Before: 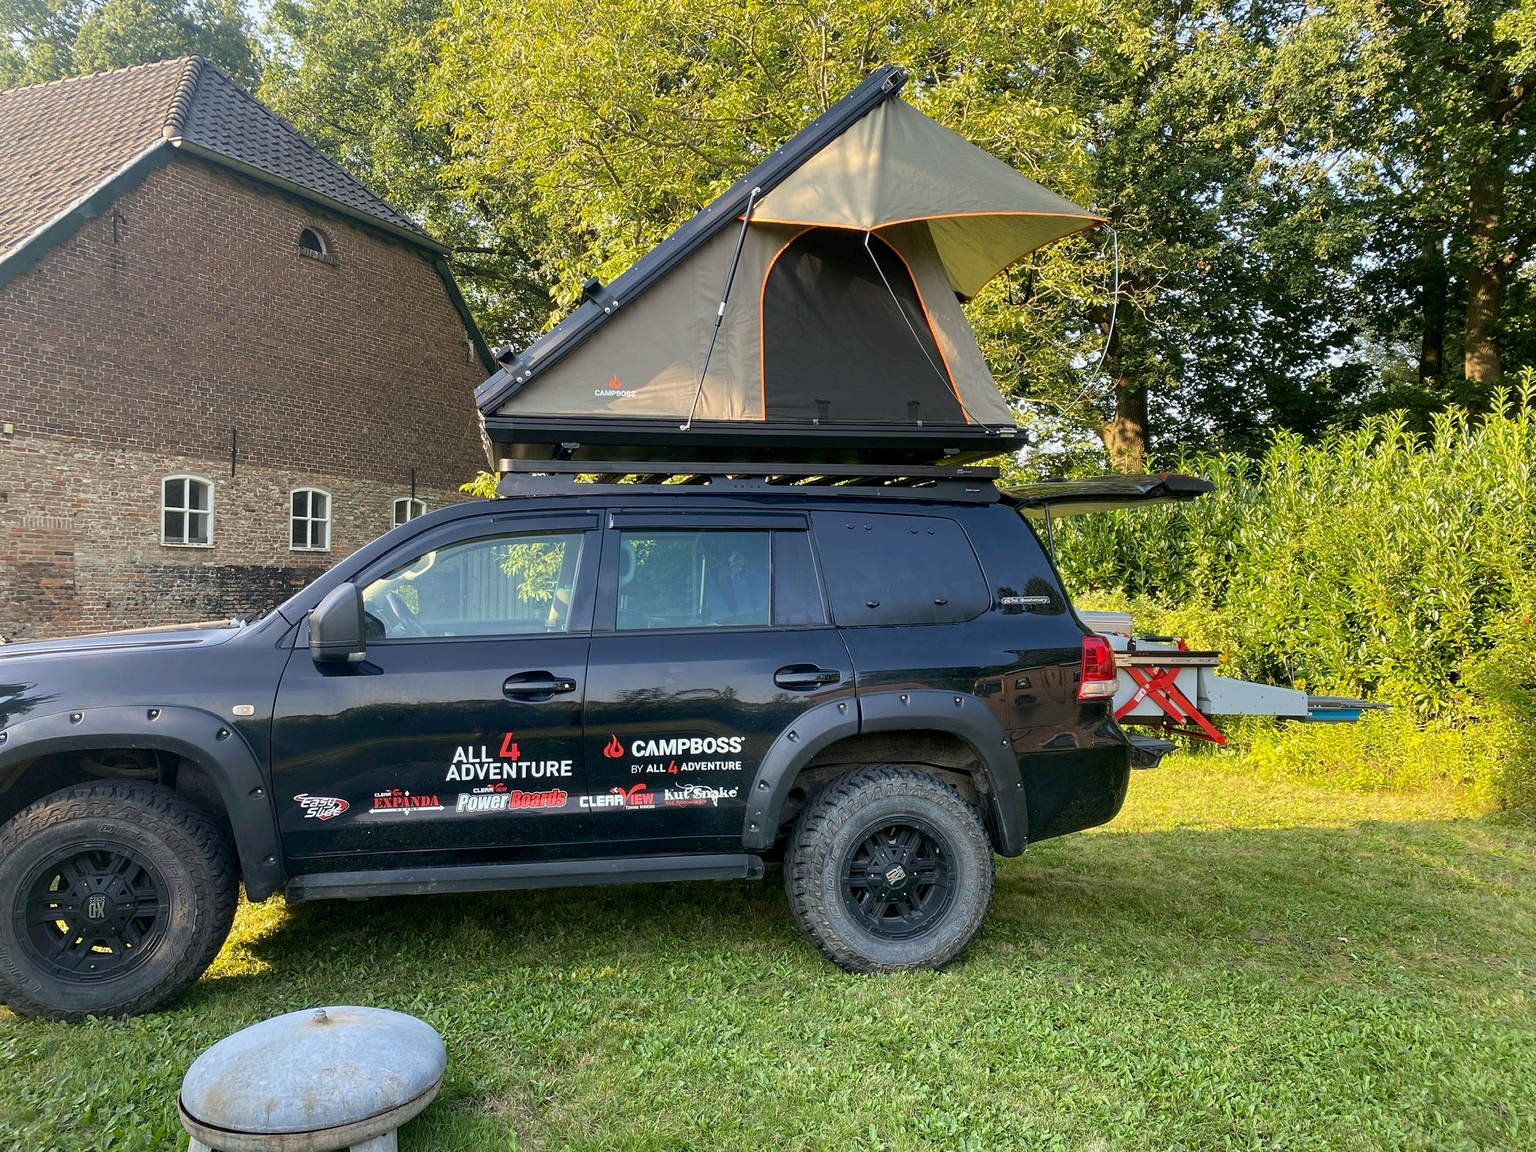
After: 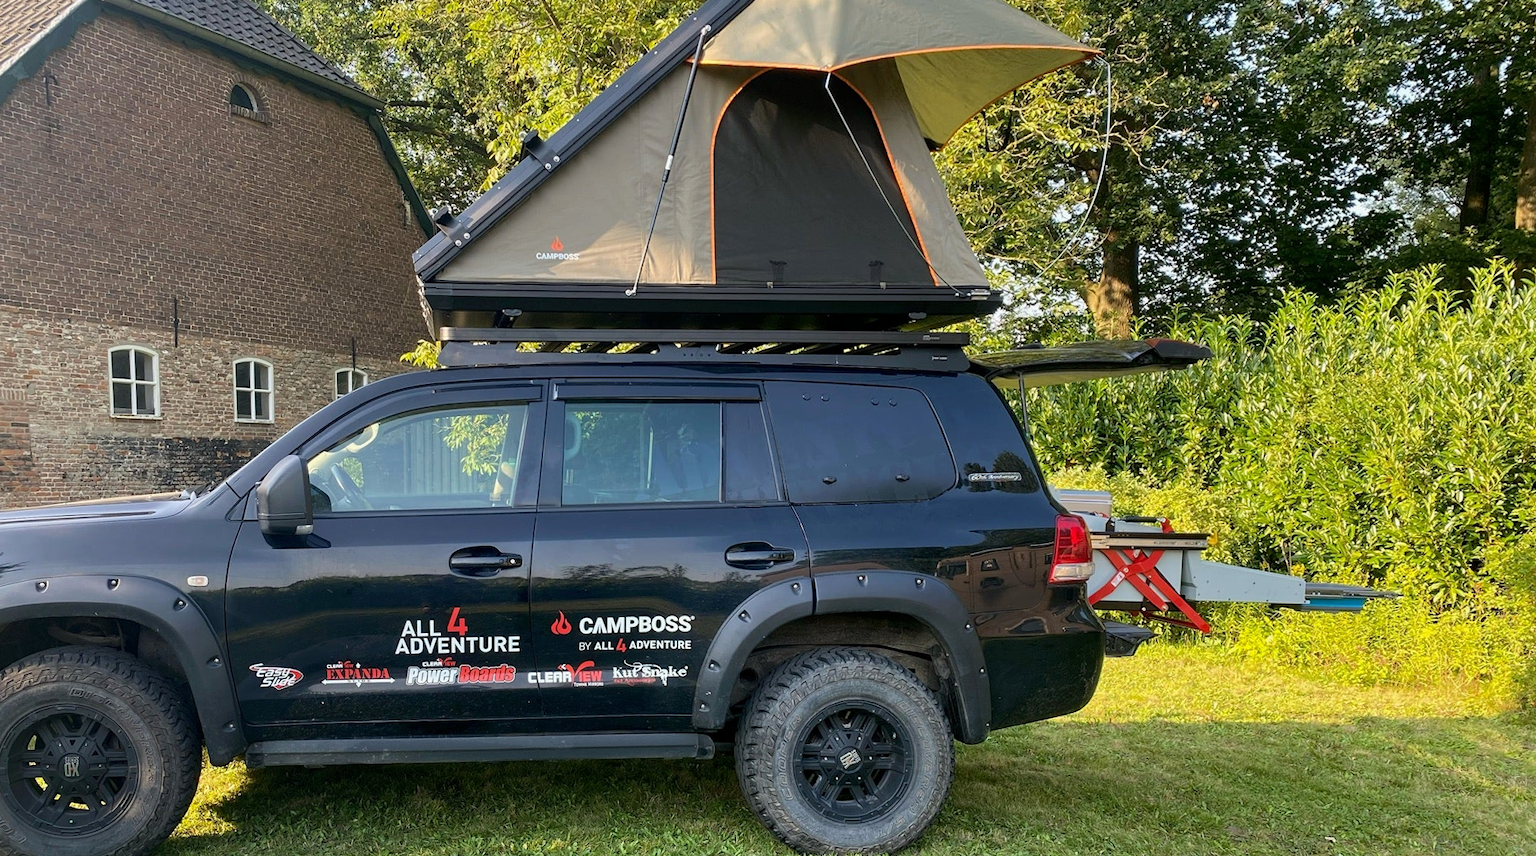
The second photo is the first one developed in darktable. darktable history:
rotate and perspective: rotation 0.062°, lens shift (vertical) 0.115, lens shift (horizontal) -0.133, crop left 0.047, crop right 0.94, crop top 0.061, crop bottom 0.94
crop: top 13.819%, bottom 11.169%
